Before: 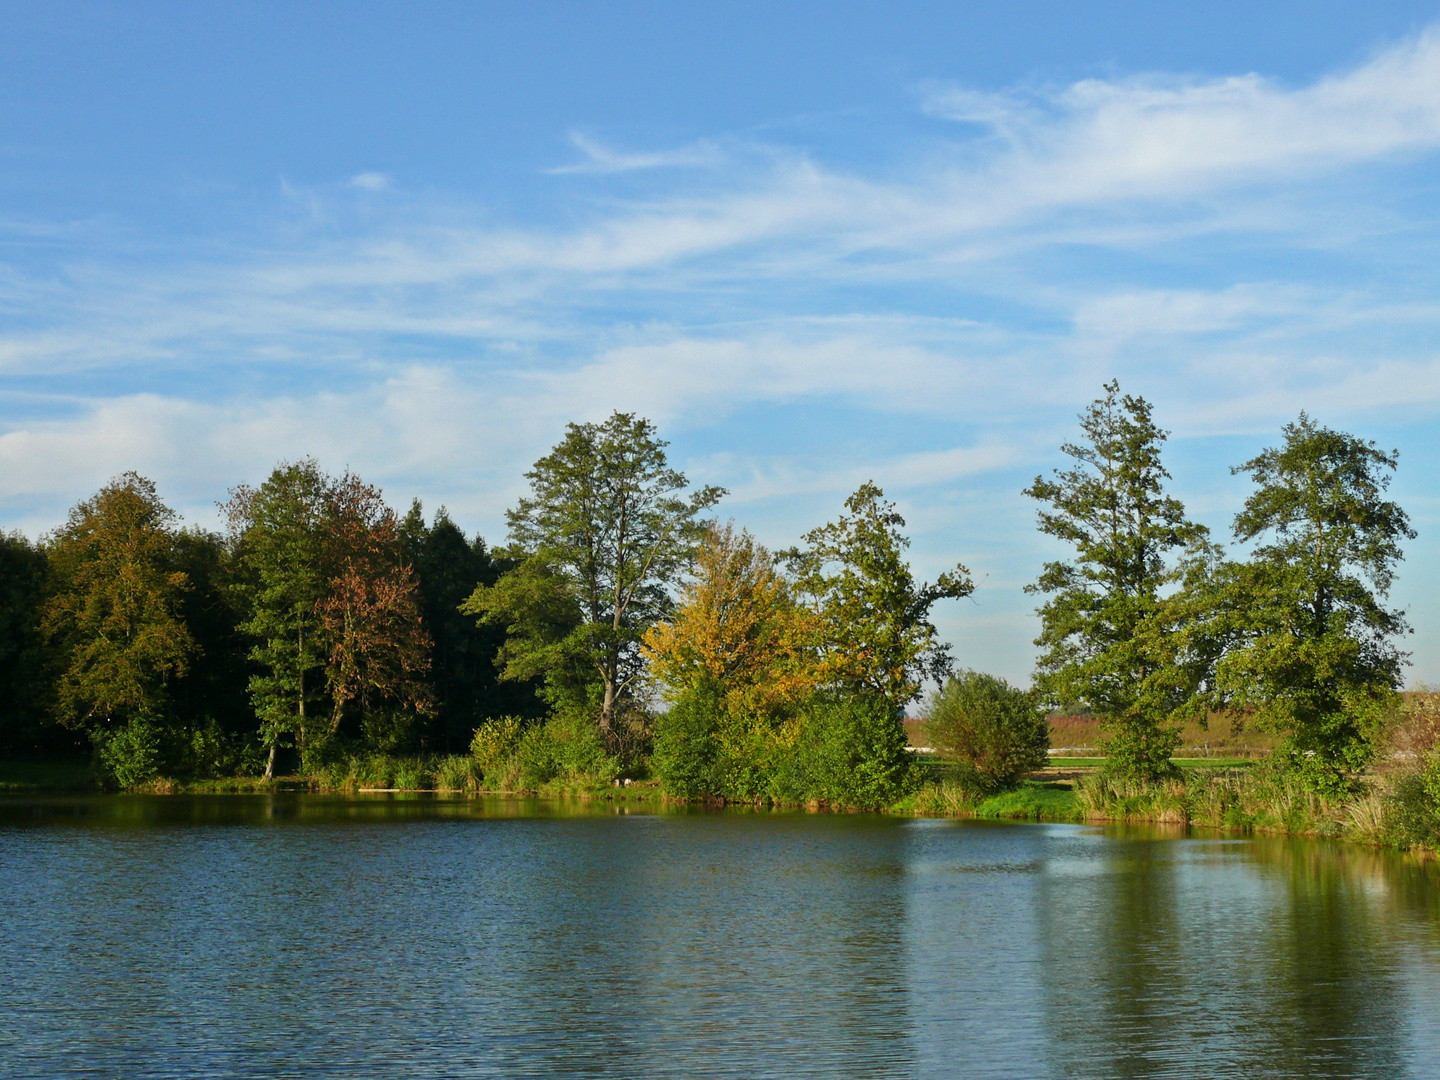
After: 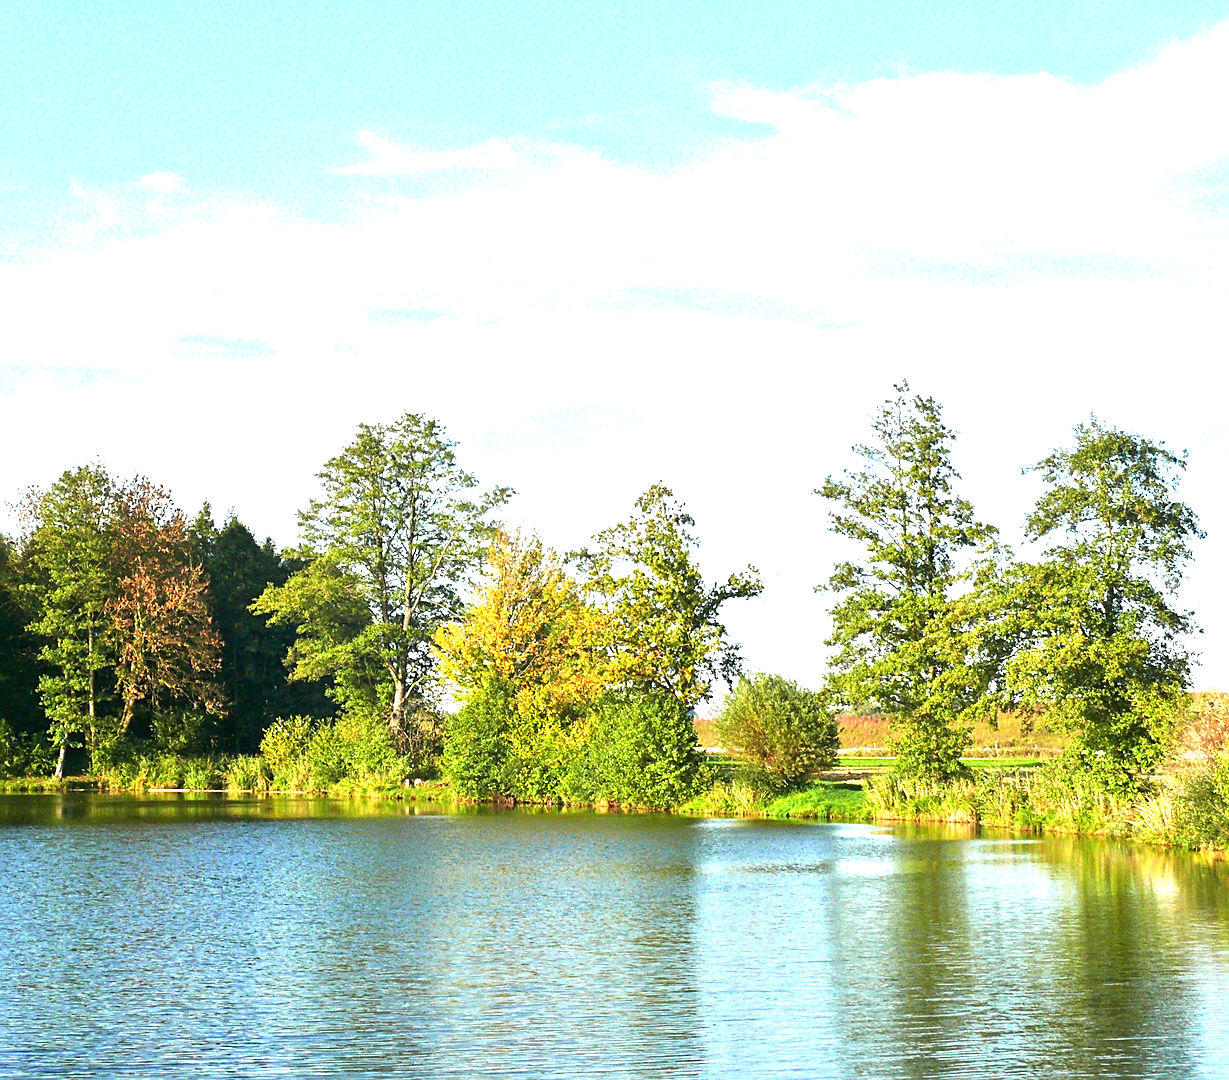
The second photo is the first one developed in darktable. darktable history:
crop and rotate: left 14.584%
sharpen: on, module defaults
exposure: exposure 2.003 EV, compensate highlight preservation false
